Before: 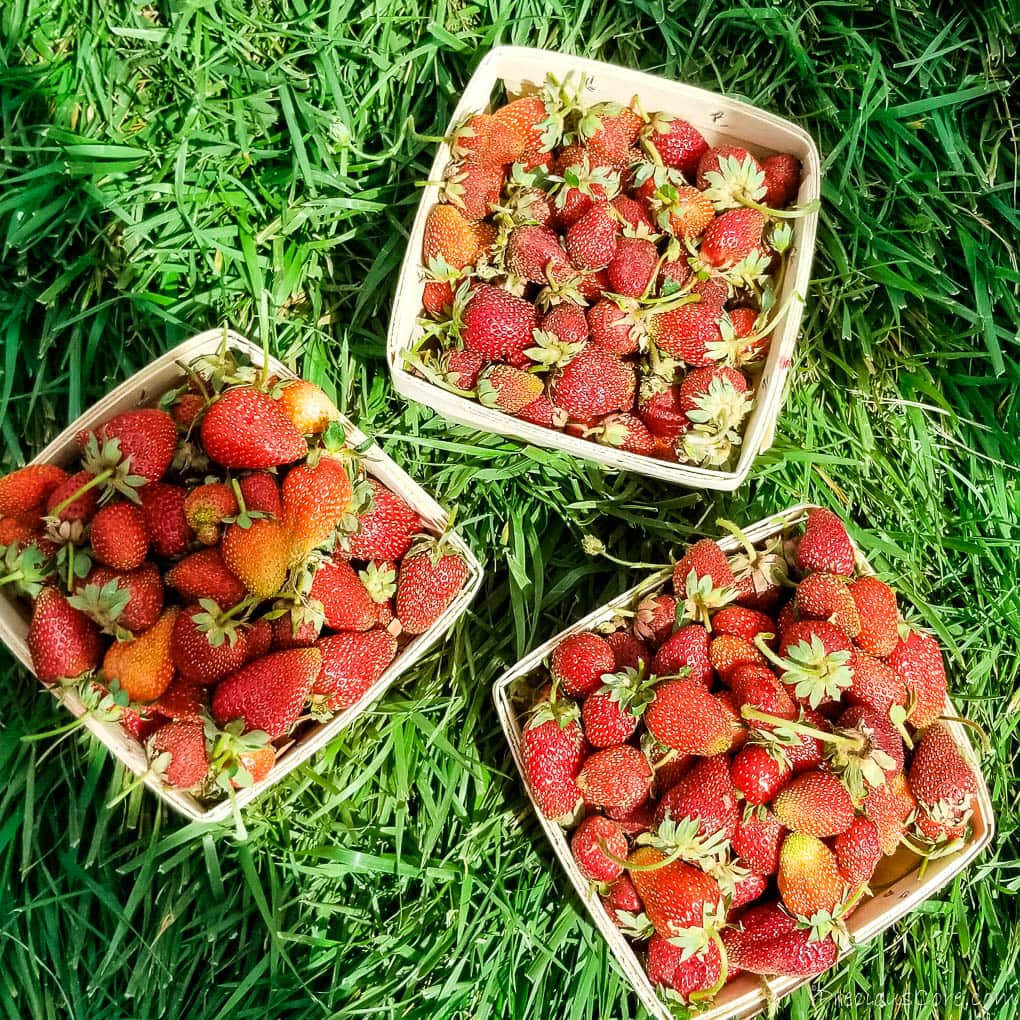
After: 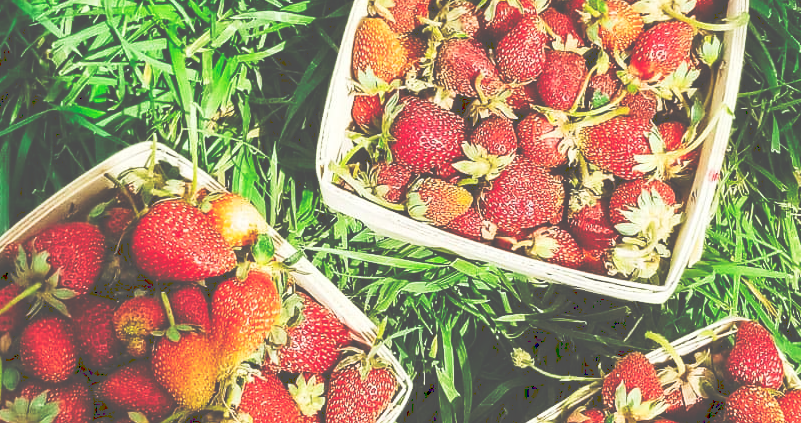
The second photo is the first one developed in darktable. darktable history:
tone curve: curves: ch0 [(0, 0) (0.003, 0.319) (0.011, 0.319) (0.025, 0.323) (0.044, 0.323) (0.069, 0.327) (0.1, 0.33) (0.136, 0.338) (0.177, 0.348) (0.224, 0.361) (0.277, 0.374) (0.335, 0.398) (0.399, 0.444) (0.468, 0.516) (0.543, 0.595) (0.623, 0.694) (0.709, 0.793) (0.801, 0.883) (0.898, 0.942) (1, 1)], preserve colors none
crop: left 7.036%, top 18.398%, right 14.379%, bottom 40.043%
